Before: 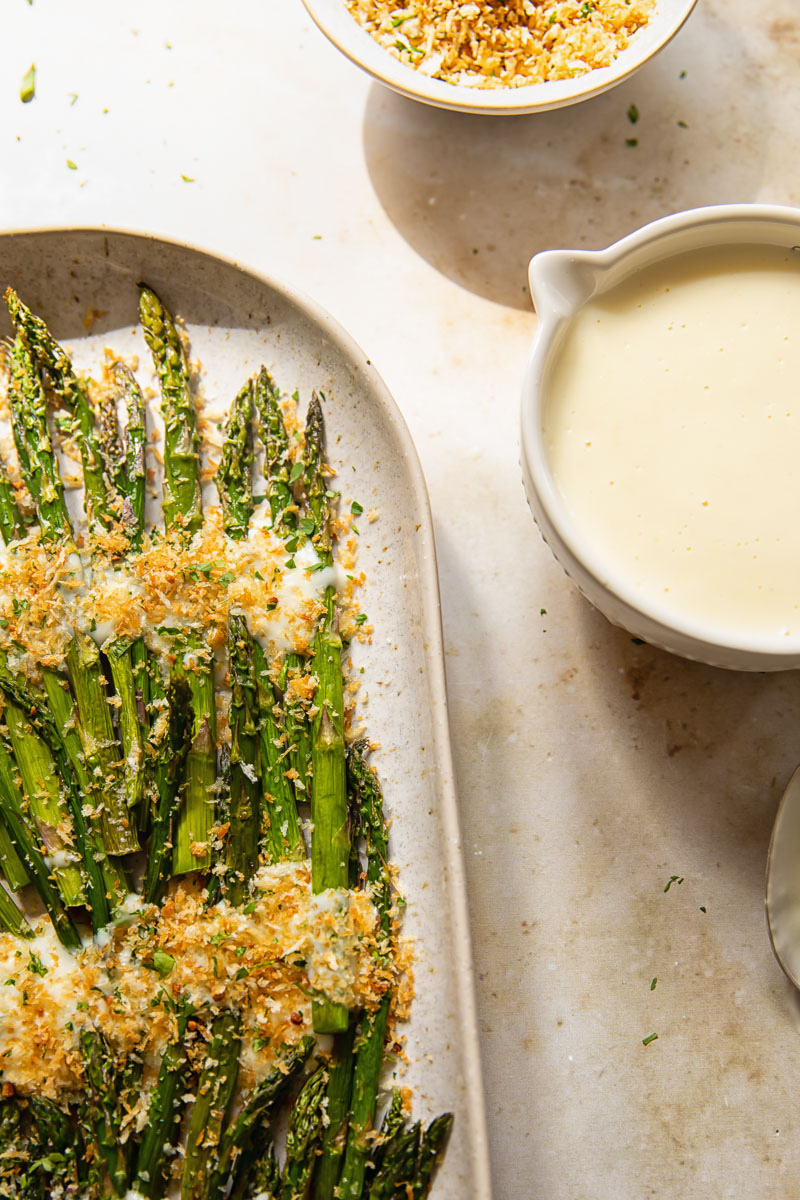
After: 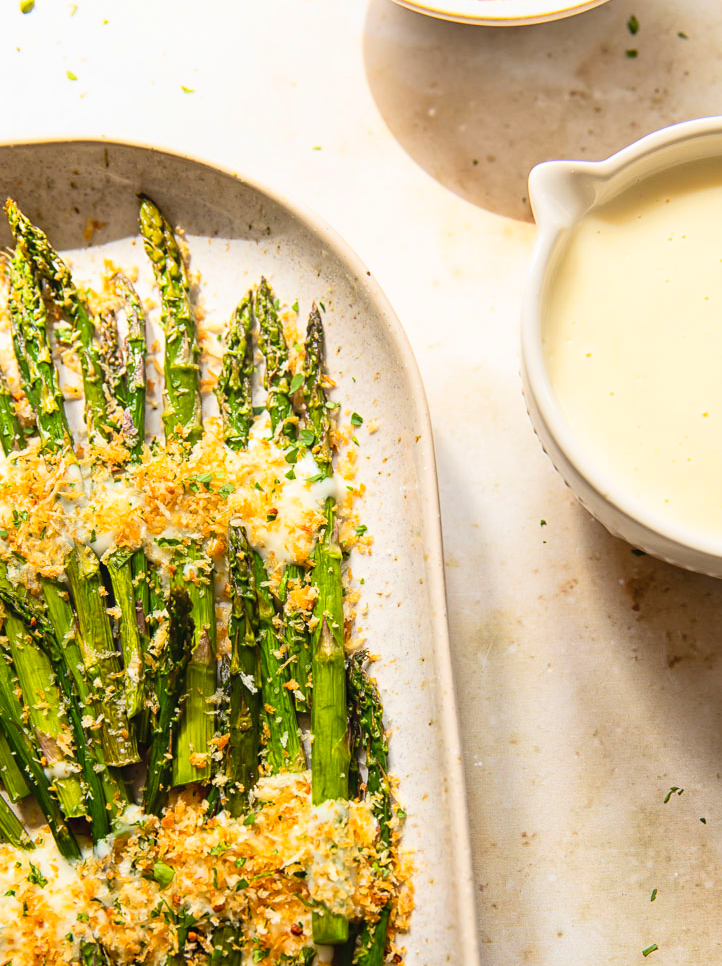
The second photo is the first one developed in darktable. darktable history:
contrast brightness saturation: contrast 0.2, brightness 0.16, saturation 0.22
crop: top 7.49%, right 9.717%, bottom 11.943%
